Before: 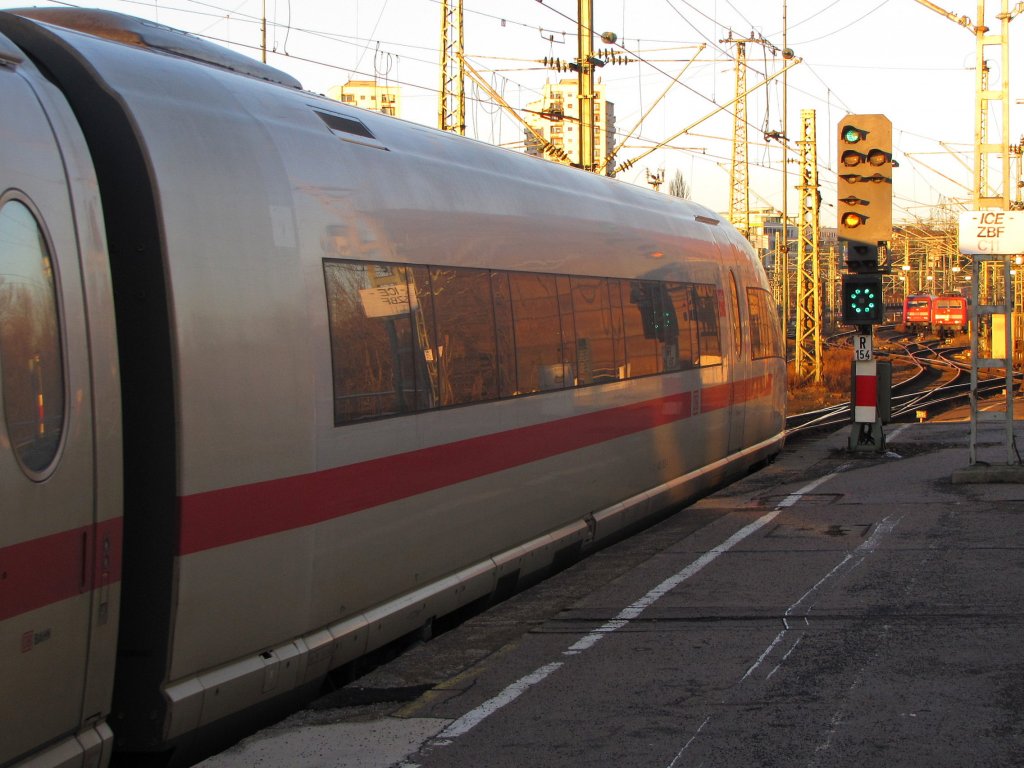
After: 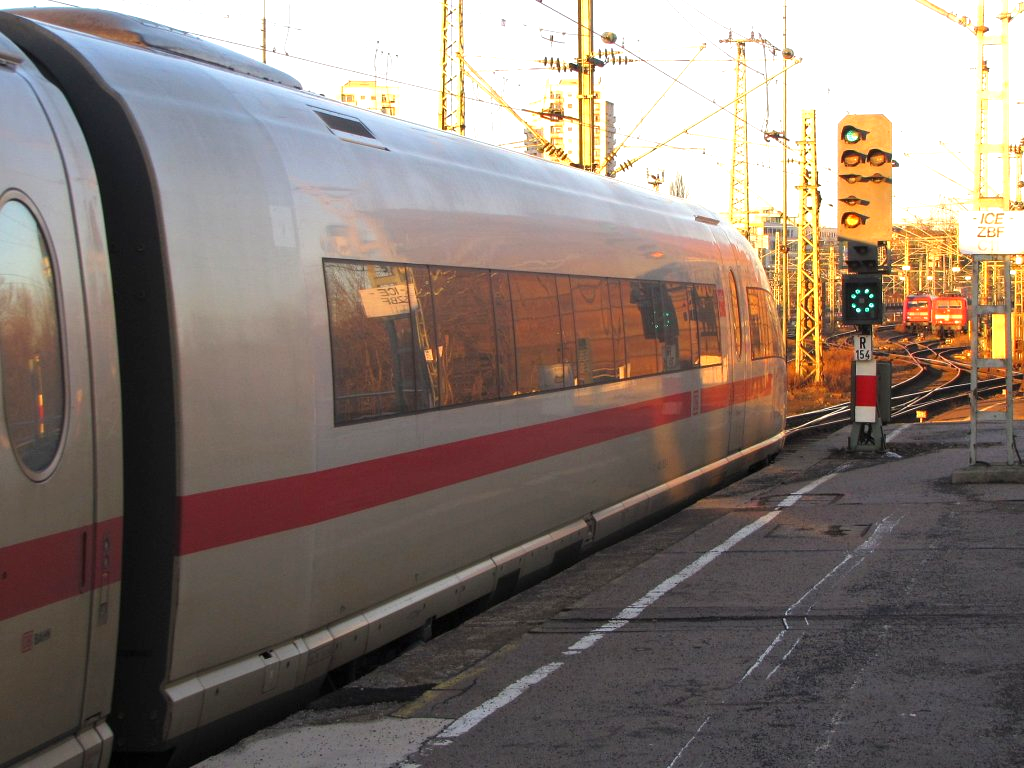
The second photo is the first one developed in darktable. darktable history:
exposure: exposure 0.694 EV, compensate highlight preservation false
